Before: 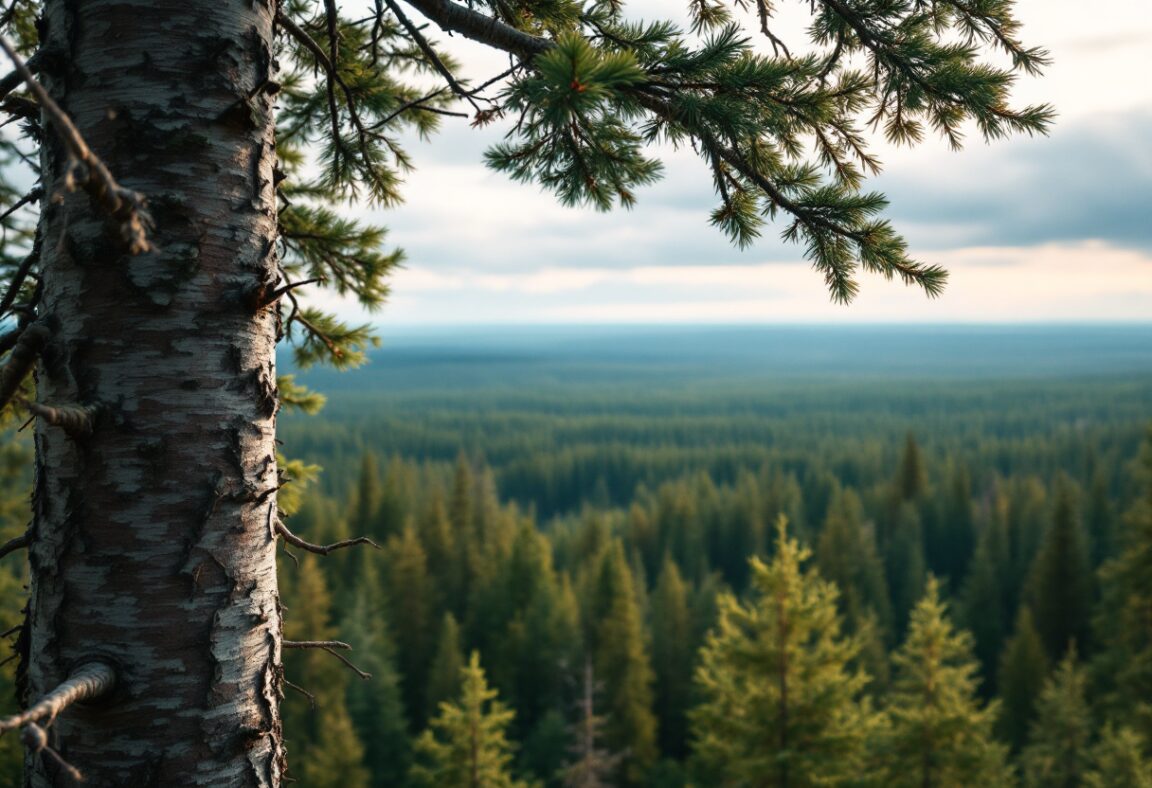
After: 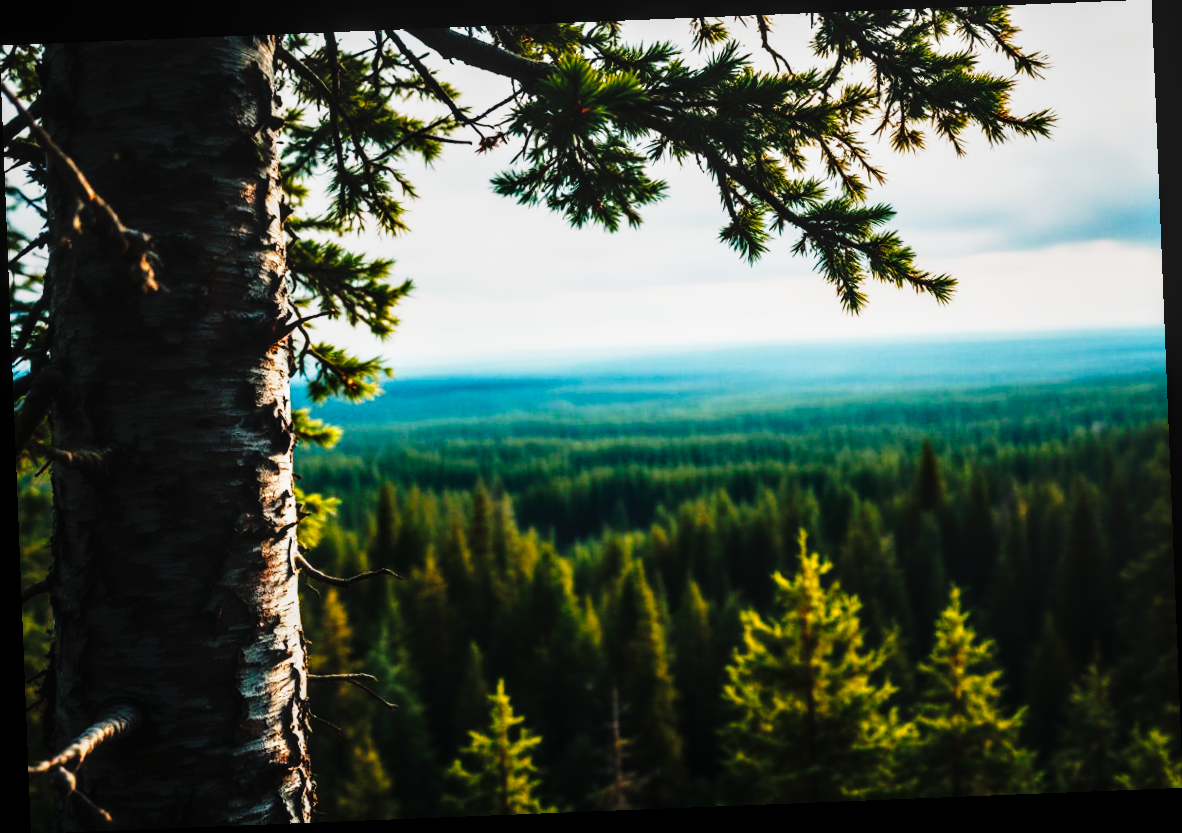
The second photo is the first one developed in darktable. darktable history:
tone curve: curves: ch0 [(0, 0) (0.003, 0.01) (0.011, 0.012) (0.025, 0.012) (0.044, 0.017) (0.069, 0.021) (0.1, 0.025) (0.136, 0.03) (0.177, 0.037) (0.224, 0.052) (0.277, 0.092) (0.335, 0.16) (0.399, 0.3) (0.468, 0.463) (0.543, 0.639) (0.623, 0.796) (0.709, 0.904) (0.801, 0.962) (0.898, 0.988) (1, 1)], preserve colors none
rotate and perspective: rotation -2.29°, automatic cropping off
local contrast: on, module defaults
